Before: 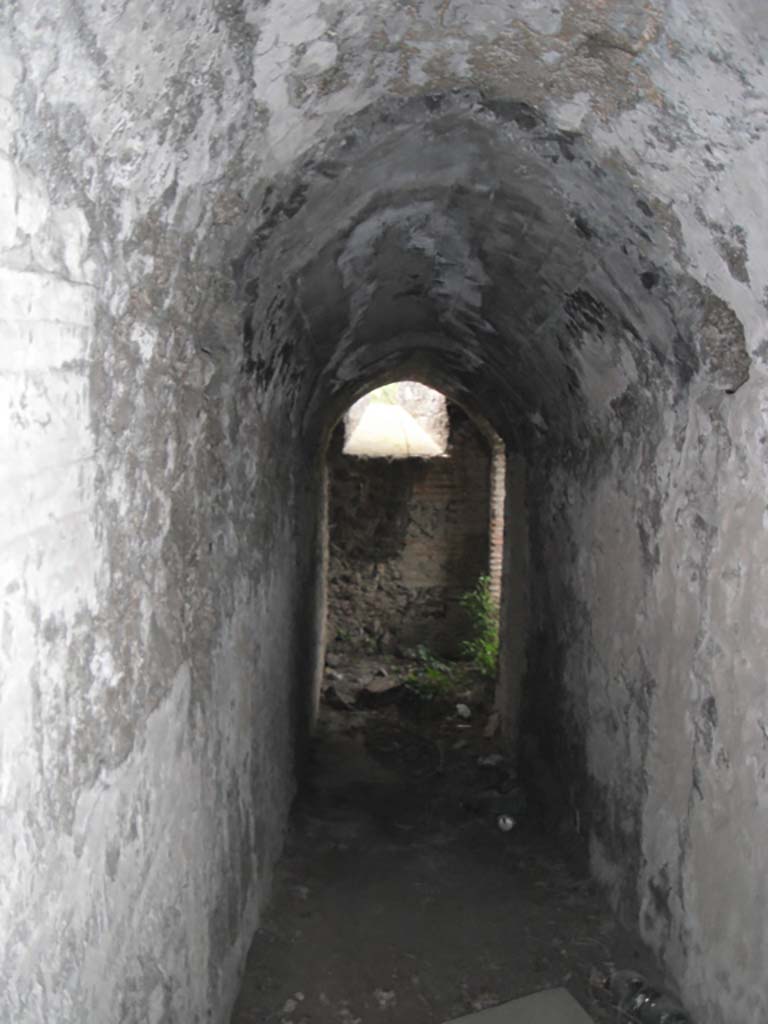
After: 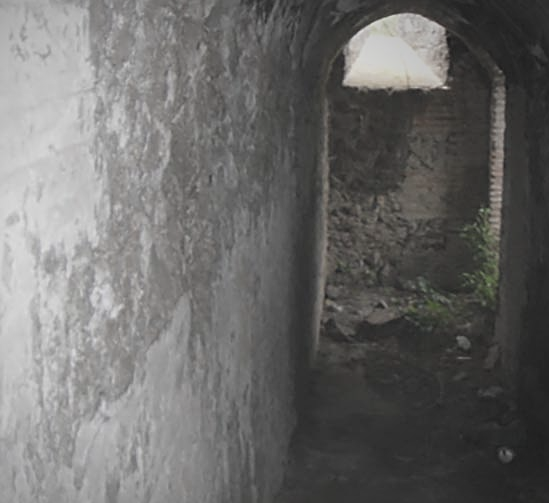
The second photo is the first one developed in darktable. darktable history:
vignetting: center (-0.149, 0.015)
color zones: curves: ch0 [(0.068, 0.464) (0.25, 0.5) (0.48, 0.508) (0.75, 0.536) (0.886, 0.476) (0.967, 0.456)]; ch1 [(0.066, 0.456) (0.25, 0.5) (0.616, 0.508) (0.746, 0.56) (0.934, 0.444)]
crop: top 36.029%, right 28.401%, bottom 14.803%
sharpen: on, module defaults
contrast brightness saturation: contrast -0.267, saturation -0.436
